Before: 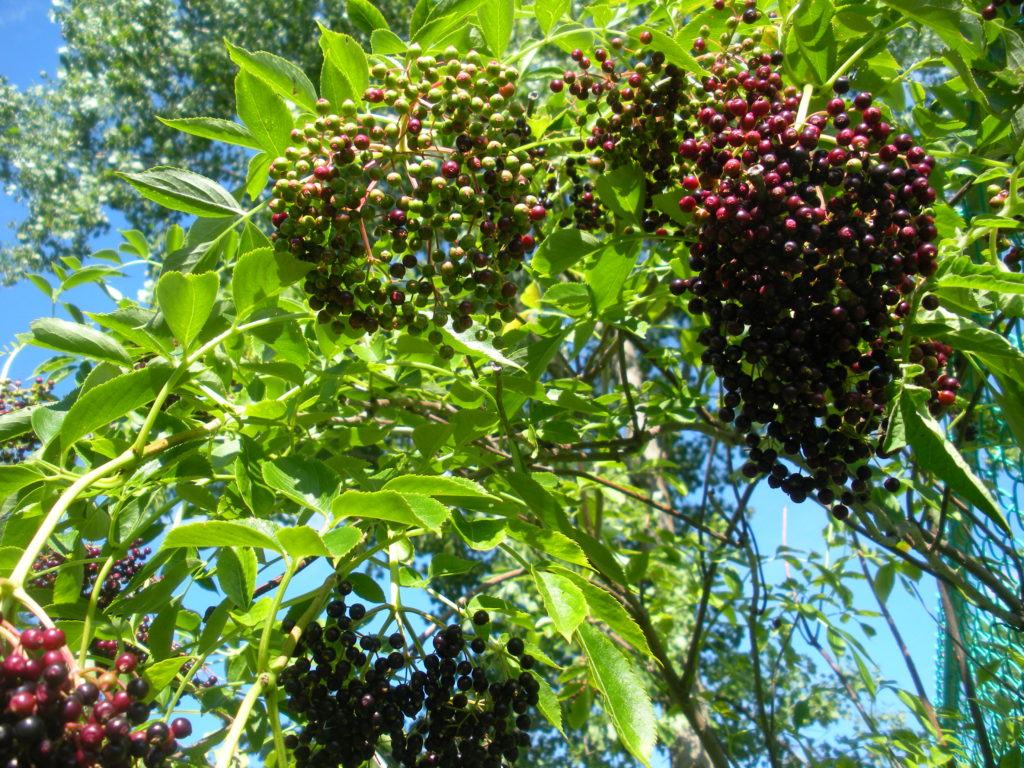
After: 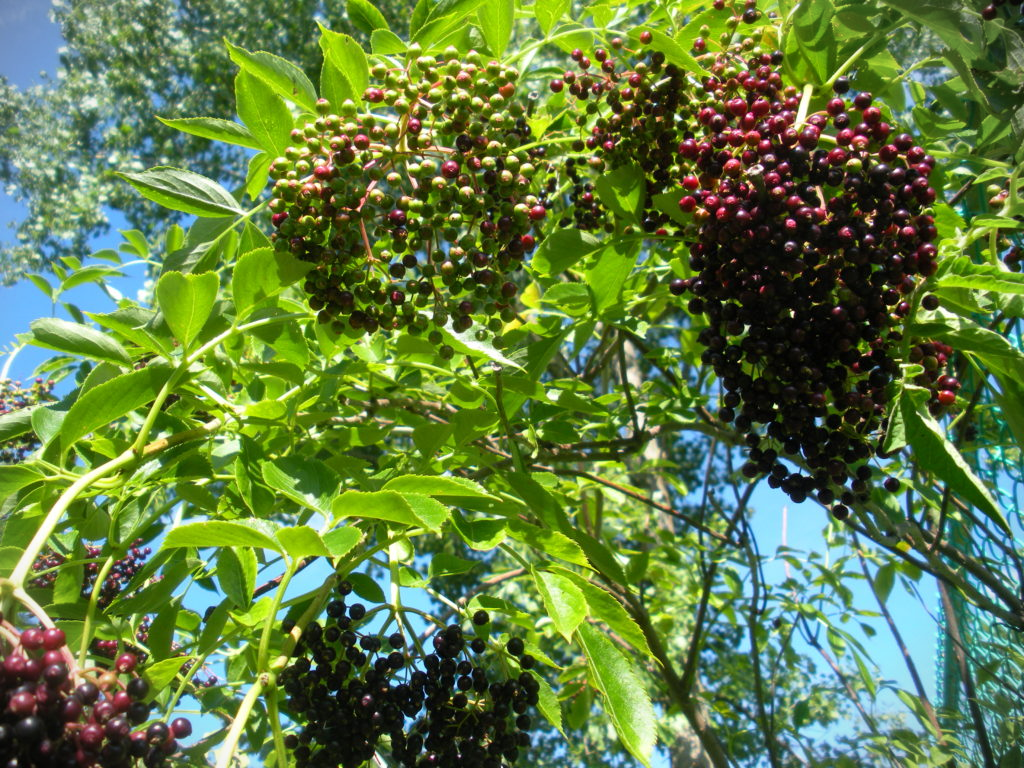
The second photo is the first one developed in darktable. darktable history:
vignetting: fall-off start 97.12%, width/height ratio 1.186
